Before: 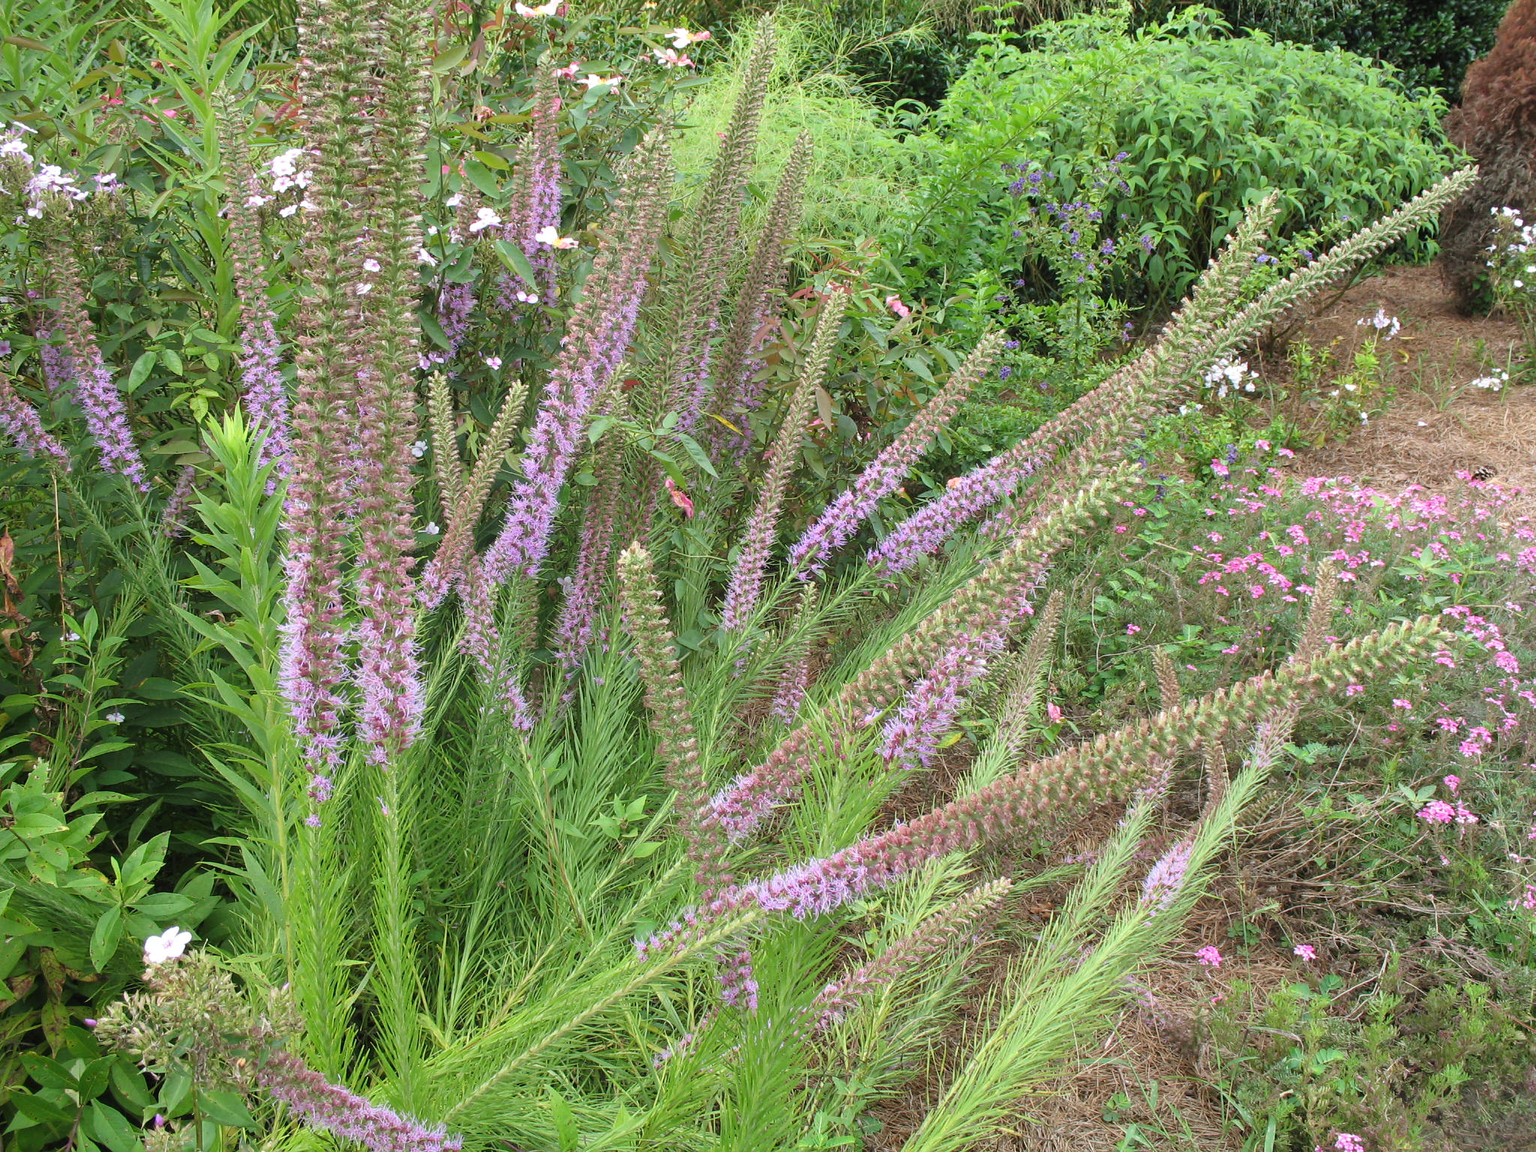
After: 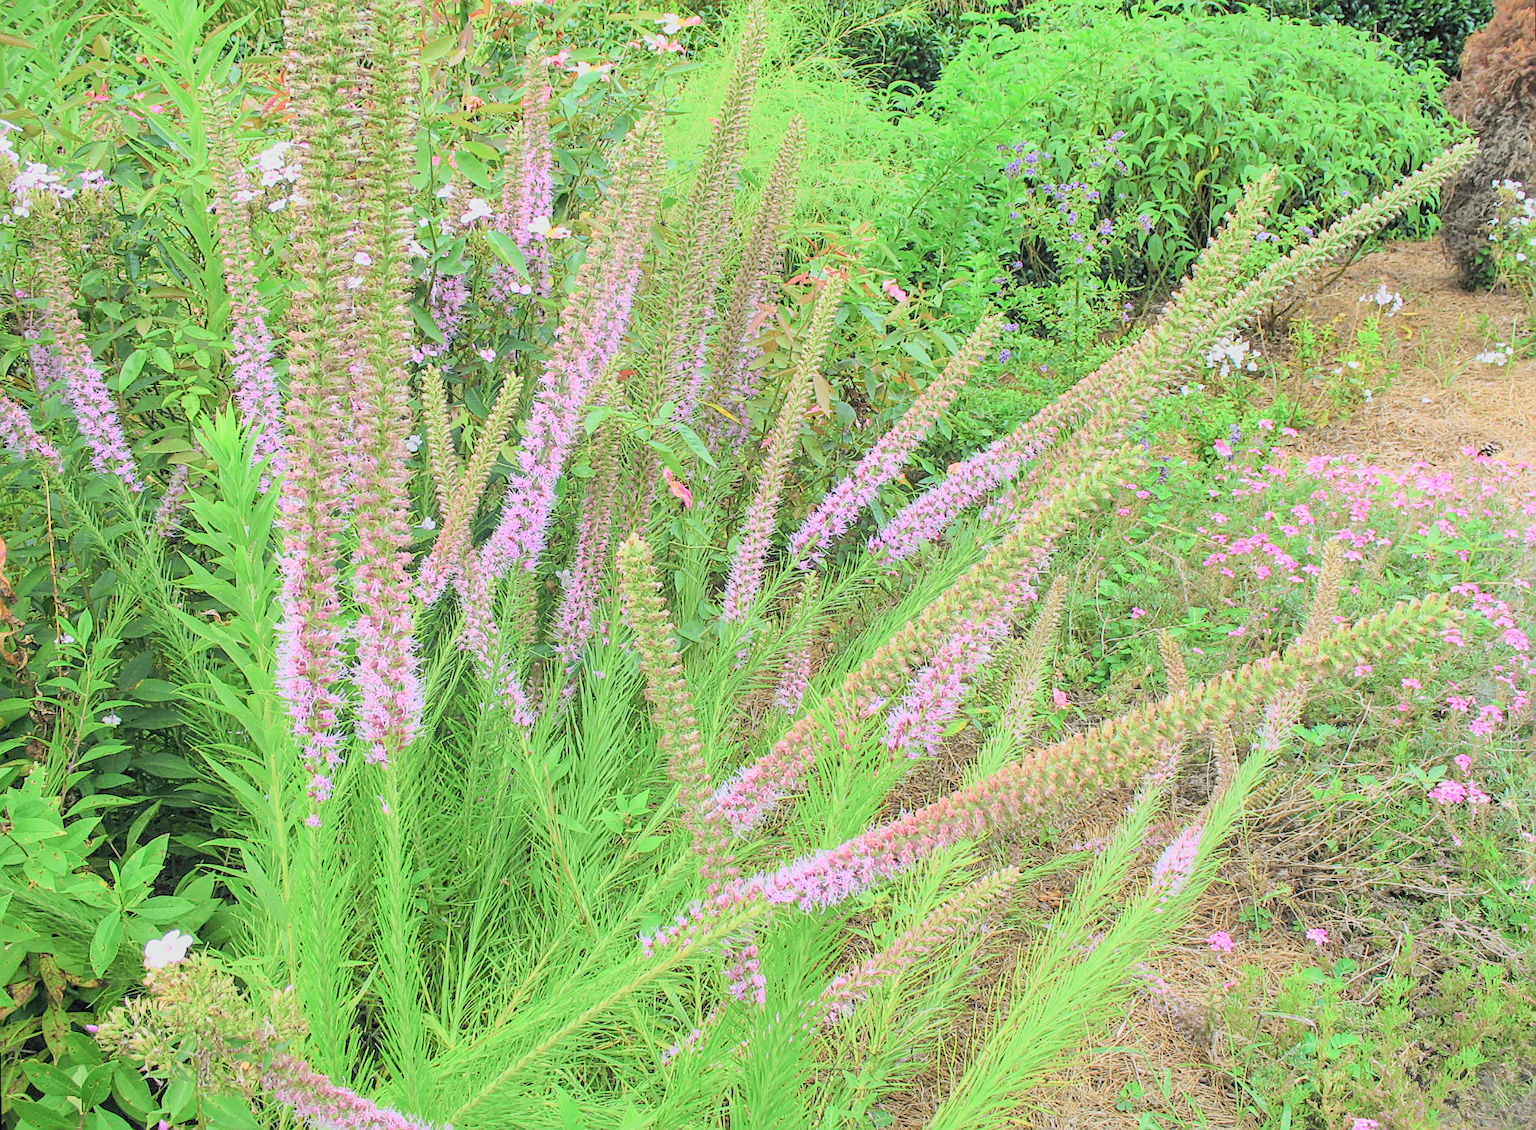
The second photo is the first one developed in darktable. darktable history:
shadows and highlights: shadows 25, highlights -25
rotate and perspective: rotation -1°, crop left 0.011, crop right 0.989, crop top 0.025, crop bottom 0.975
contrast brightness saturation: contrast 0.1, brightness 0.3, saturation 0.14
local contrast: on, module defaults
sharpen: on, module defaults
tone curve: curves: ch0 [(0, 0) (0.048, 0.024) (0.099, 0.082) (0.227, 0.255) (0.407, 0.482) (0.543, 0.634) (0.719, 0.77) (0.837, 0.843) (1, 0.906)]; ch1 [(0, 0) (0.3, 0.268) (0.404, 0.374) (0.475, 0.463) (0.501, 0.499) (0.514, 0.502) (0.551, 0.541) (0.643, 0.648) (0.682, 0.674) (0.802, 0.812) (1, 1)]; ch2 [(0, 0) (0.259, 0.207) (0.323, 0.311) (0.364, 0.368) (0.442, 0.461) (0.498, 0.498) (0.531, 0.528) (0.581, 0.602) (0.629, 0.659) (0.768, 0.728) (1, 1)], color space Lab, independent channels, preserve colors none
